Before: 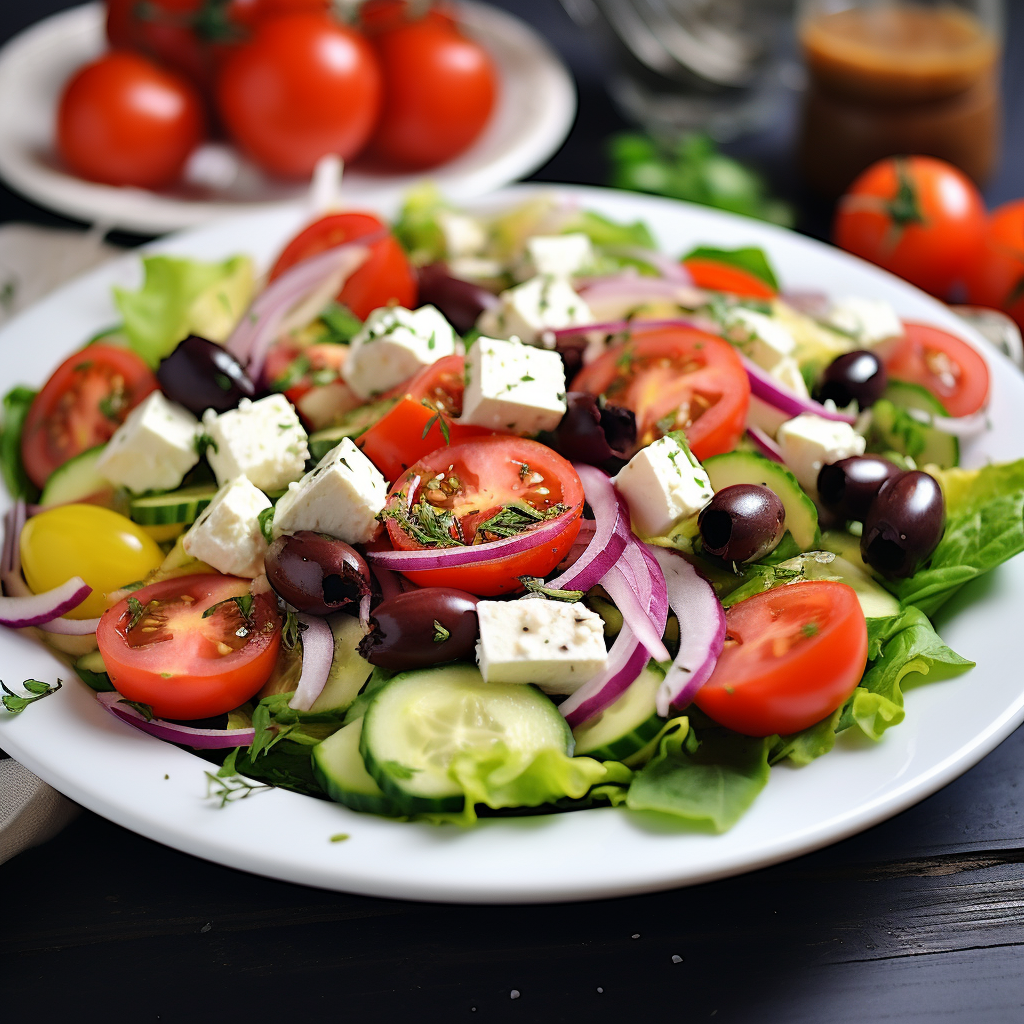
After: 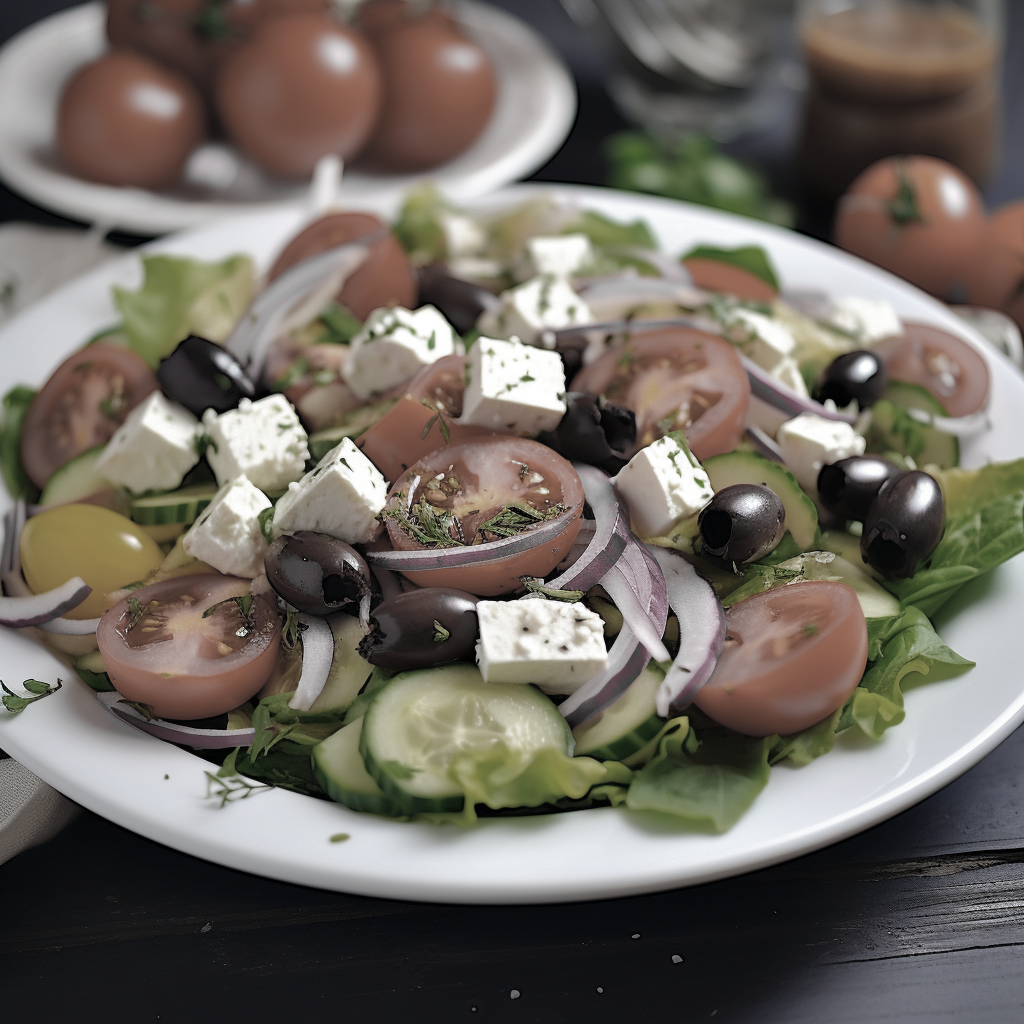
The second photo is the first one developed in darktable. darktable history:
tone equalizer: edges refinement/feathering 500, mask exposure compensation -1.57 EV, preserve details no
shadows and highlights: on, module defaults
color zones: curves: ch0 [(0, 0.487) (0.241, 0.395) (0.434, 0.373) (0.658, 0.412) (0.838, 0.487)]; ch1 [(0, 0) (0.053, 0.053) (0.211, 0.202) (0.579, 0.259) (0.781, 0.241)]
